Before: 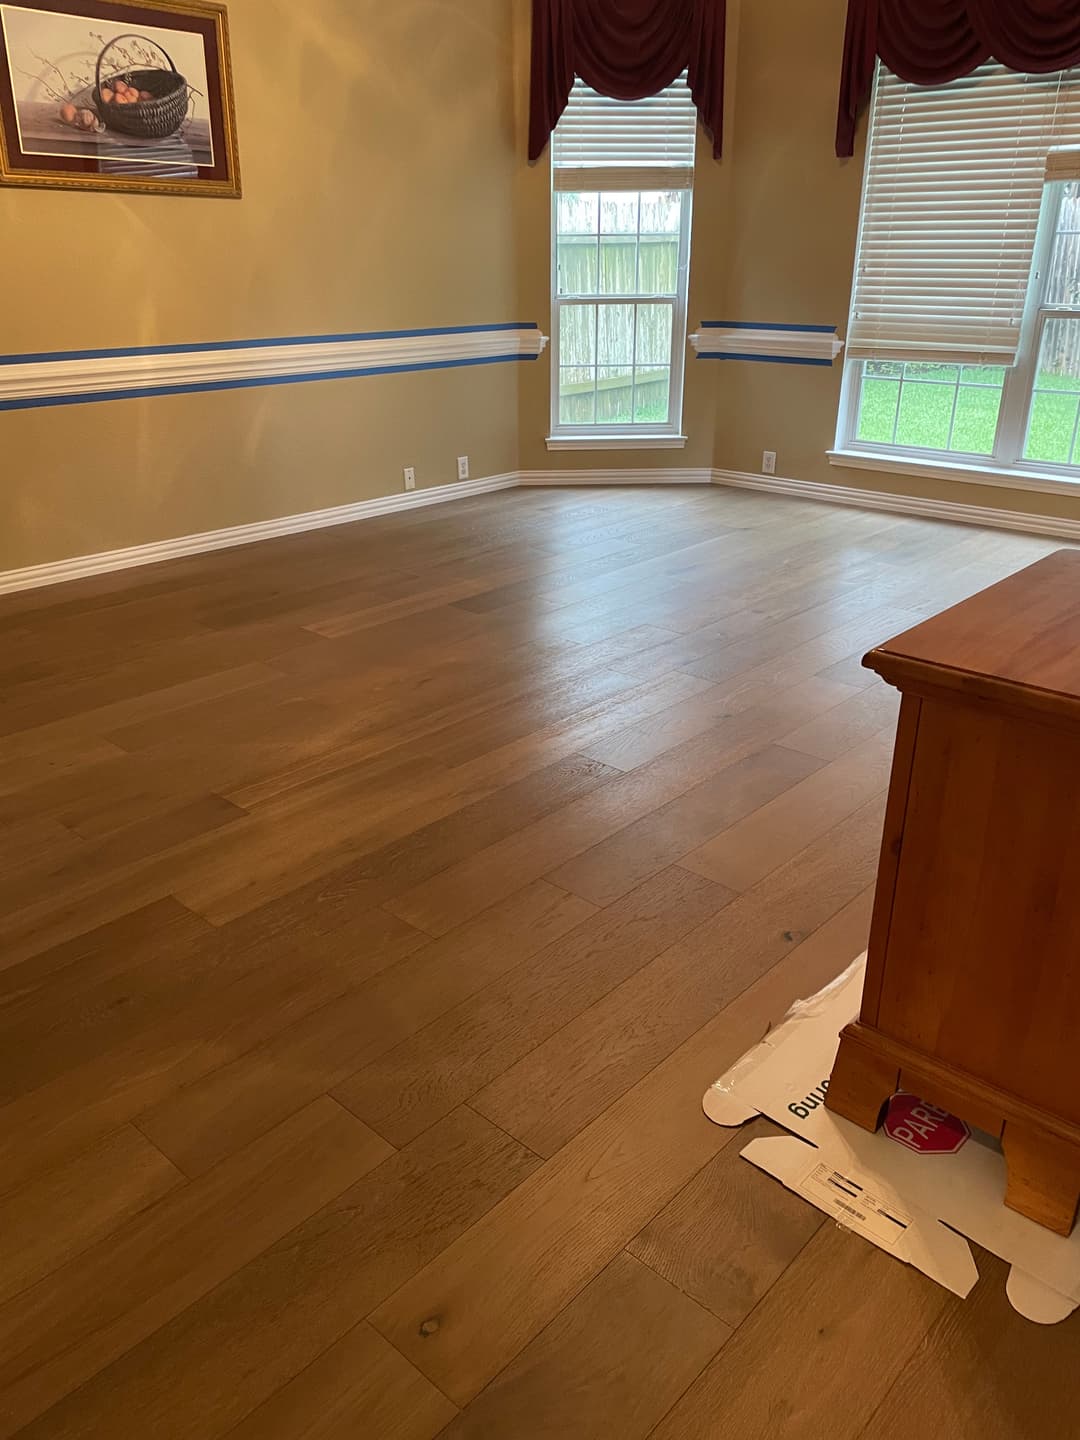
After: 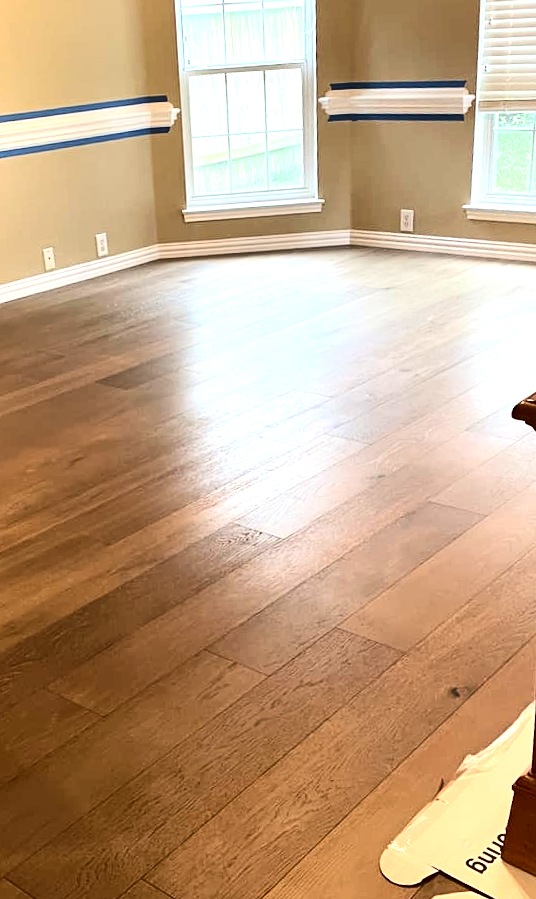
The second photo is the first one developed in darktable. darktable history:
exposure: exposure 0.515 EV, compensate highlight preservation false
tone equalizer: -8 EV -0.75 EV, -7 EV -0.7 EV, -6 EV -0.6 EV, -5 EV -0.4 EV, -3 EV 0.4 EV, -2 EV 0.6 EV, -1 EV 0.7 EV, +0 EV 0.75 EV, edges refinement/feathering 500, mask exposure compensation -1.57 EV, preserve details no
contrast brightness saturation: contrast 0.22
rotate and perspective: rotation -3.52°, crop left 0.036, crop right 0.964, crop top 0.081, crop bottom 0.919
crop: left 32.075%, top 10.976%, right 18.355%, bottom 17.596%
